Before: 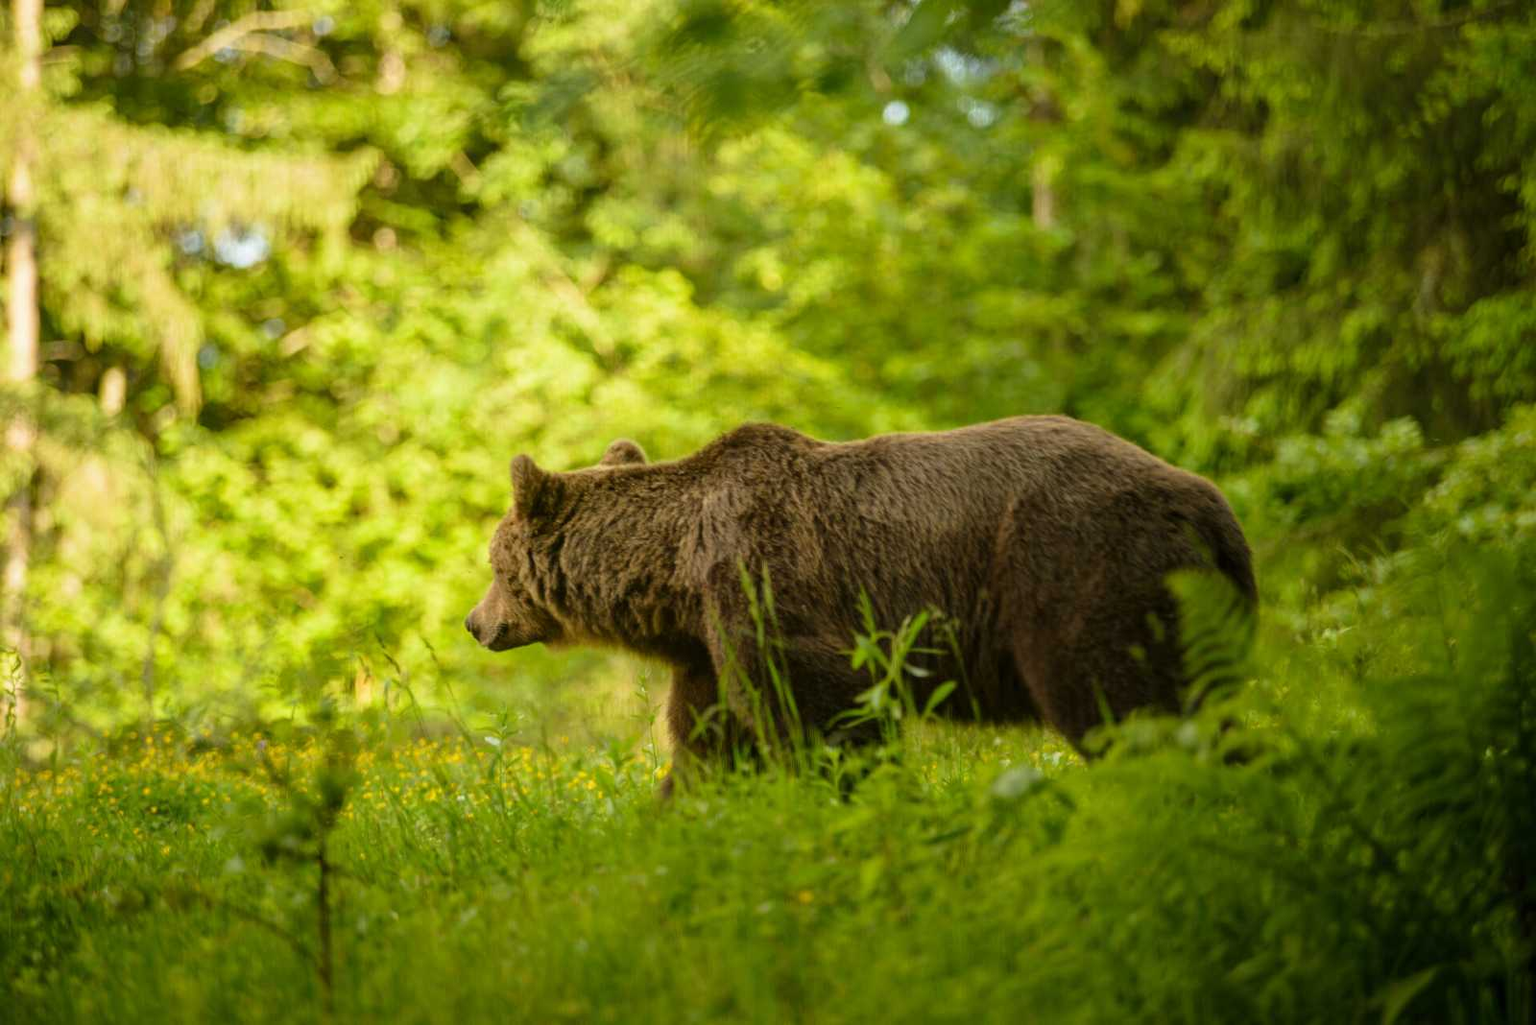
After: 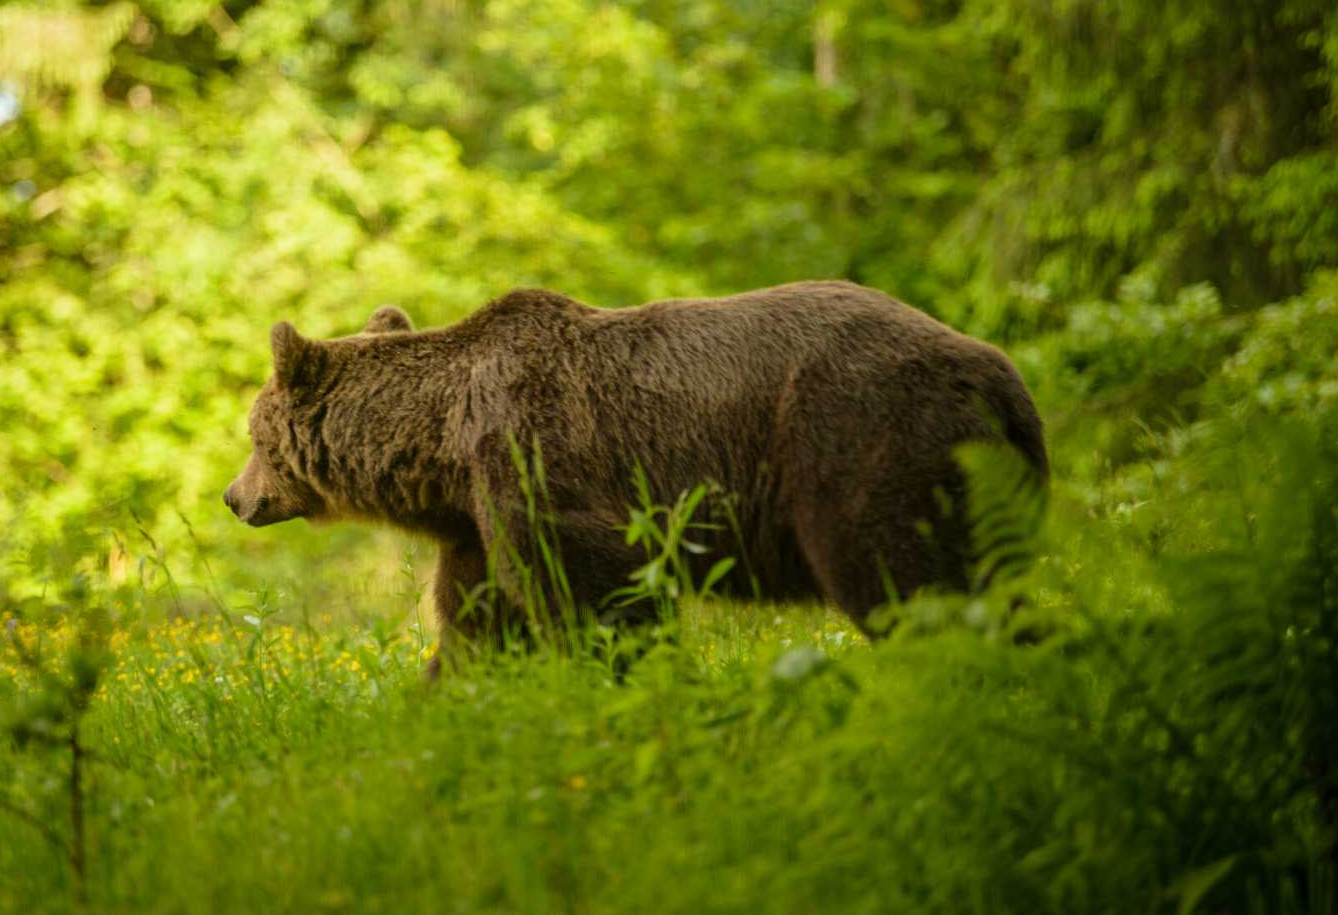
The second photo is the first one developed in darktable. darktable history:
color correction: highlights a* -0.182, highlights b* -0.124
crop: left 16.315%, top 14.246%
